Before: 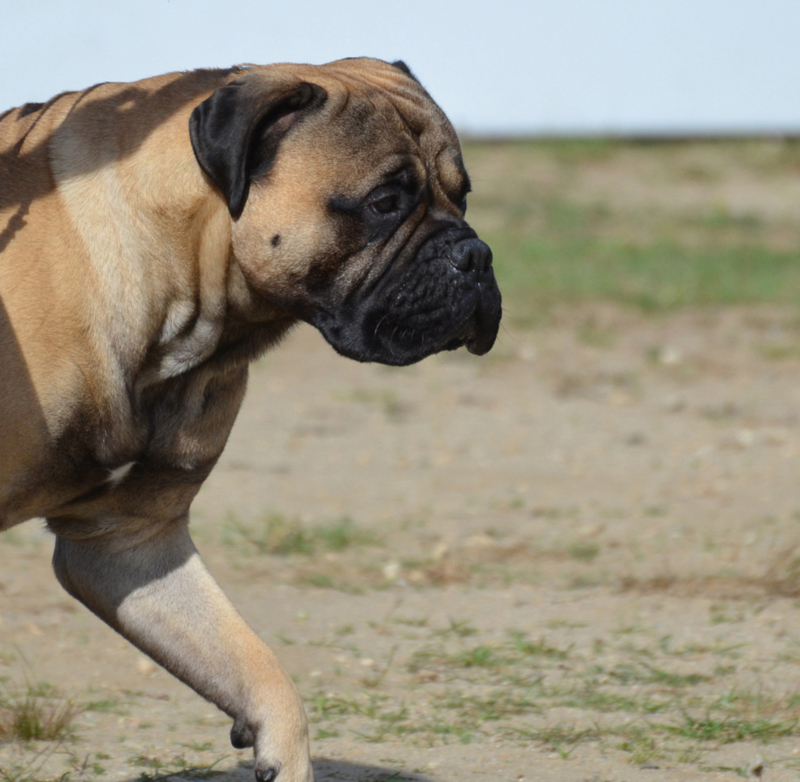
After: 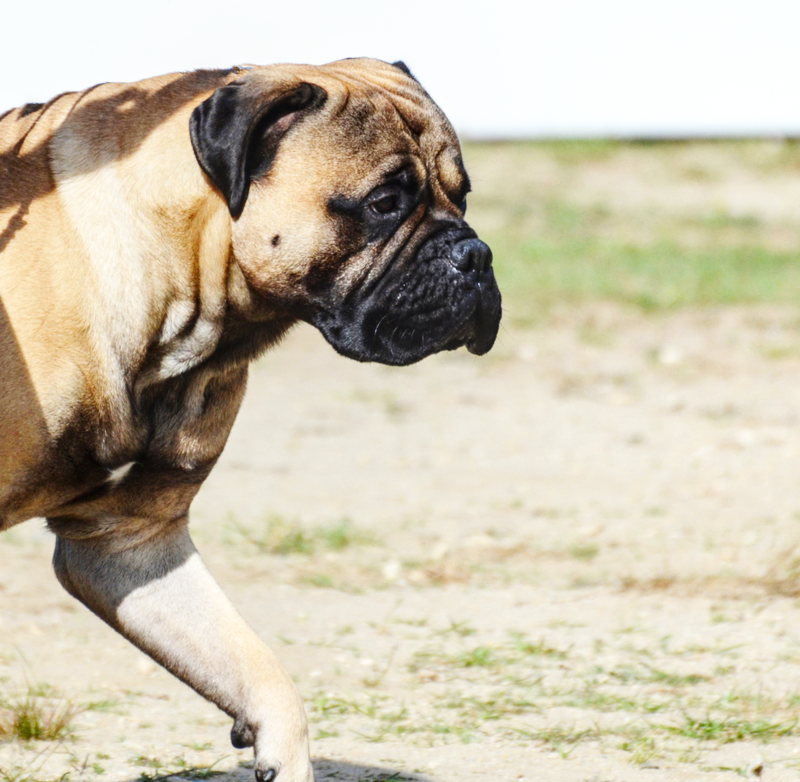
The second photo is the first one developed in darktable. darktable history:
local contrast: on, module defaults
base curve: curves: ch0 [(0, 0.003) (0.001, 0.002) (0.006, 0.004) (0.02, 0.022) (0.048, 0.086) (0.094, 0.234) (0.162, 0.431) (0.258, 0.629) (0.385, 0.8) (0.548, 0.918) (0.751, 0.988) (1, 1)], preserve colors none
